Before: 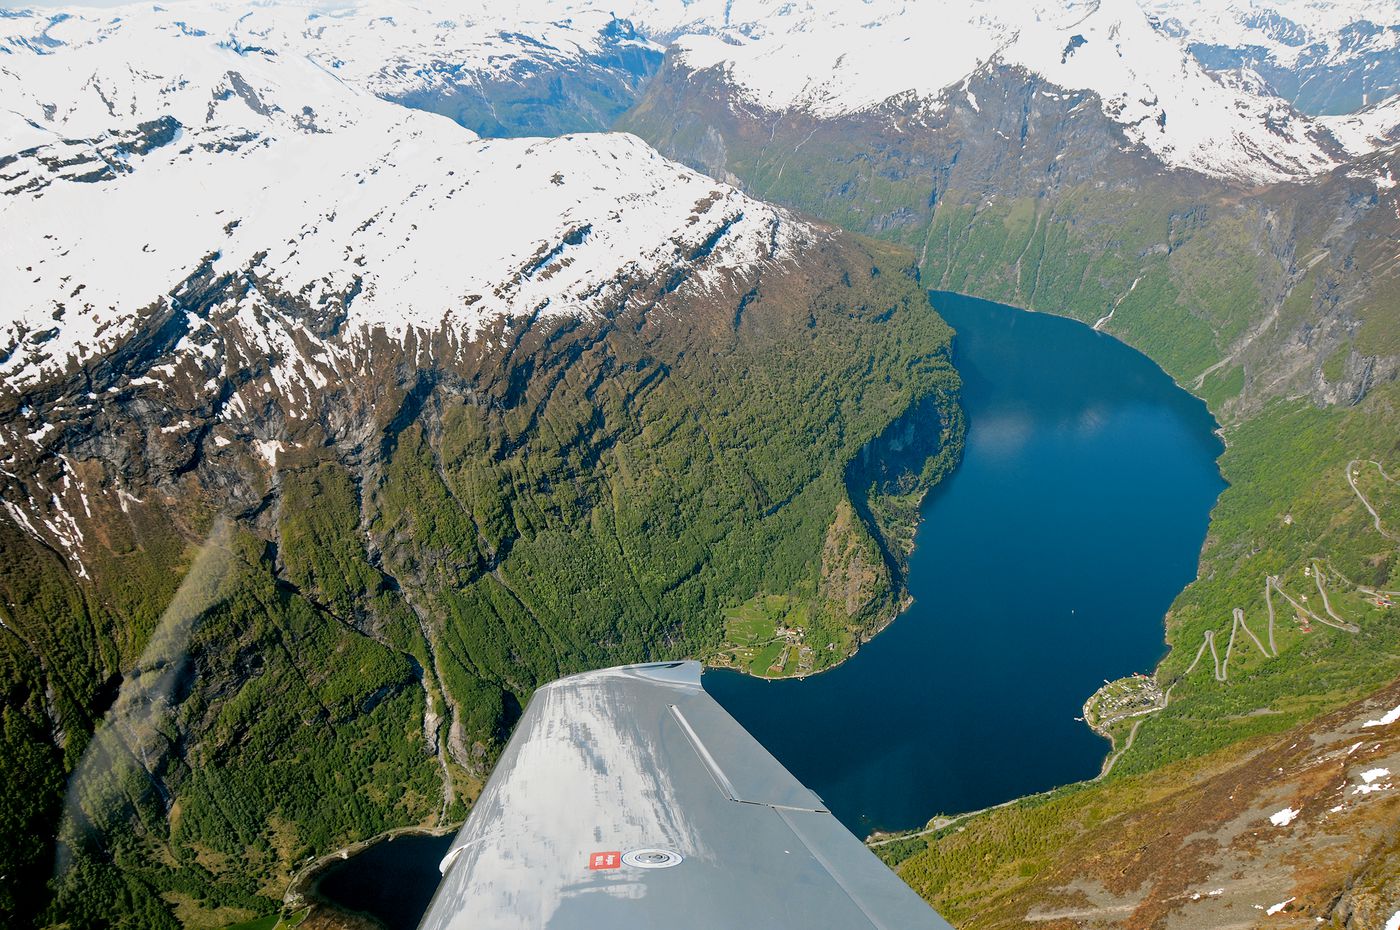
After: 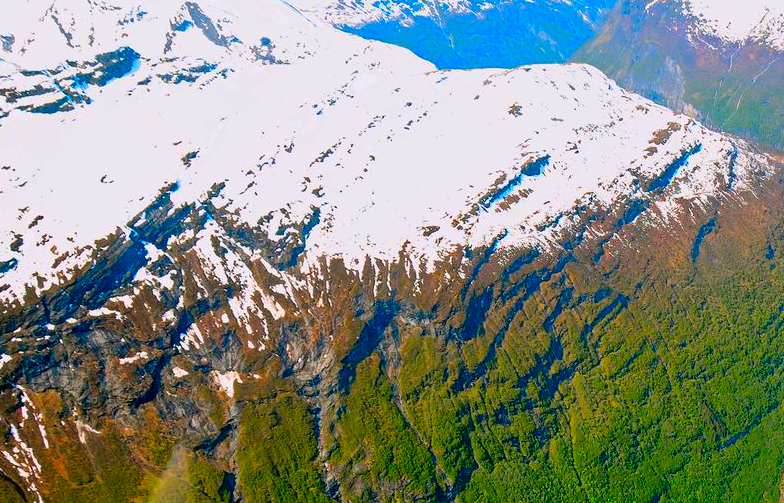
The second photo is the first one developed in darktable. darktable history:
tone equalizer: on, module defaults
crop and rotate: left 3.065%, top 7.499%, right 40.885%, bottom 38.394%
color correction: highlights a* 1.64, highlights b* -1.85, saturation 2.48
